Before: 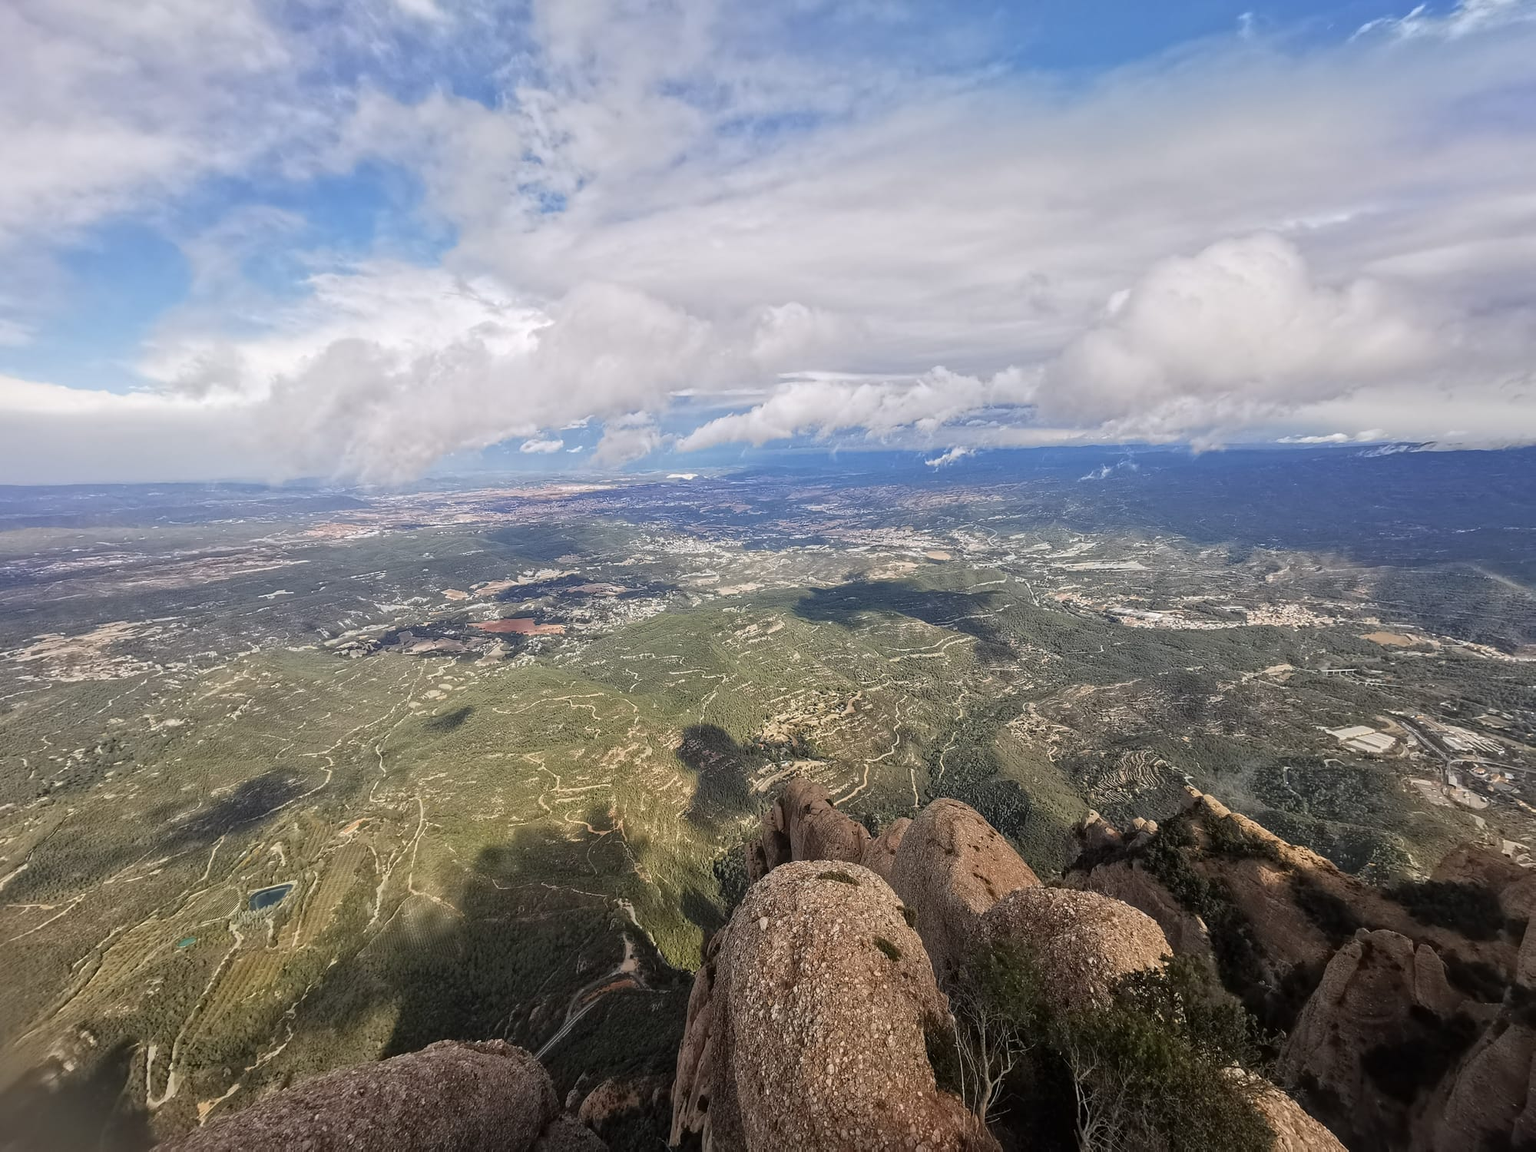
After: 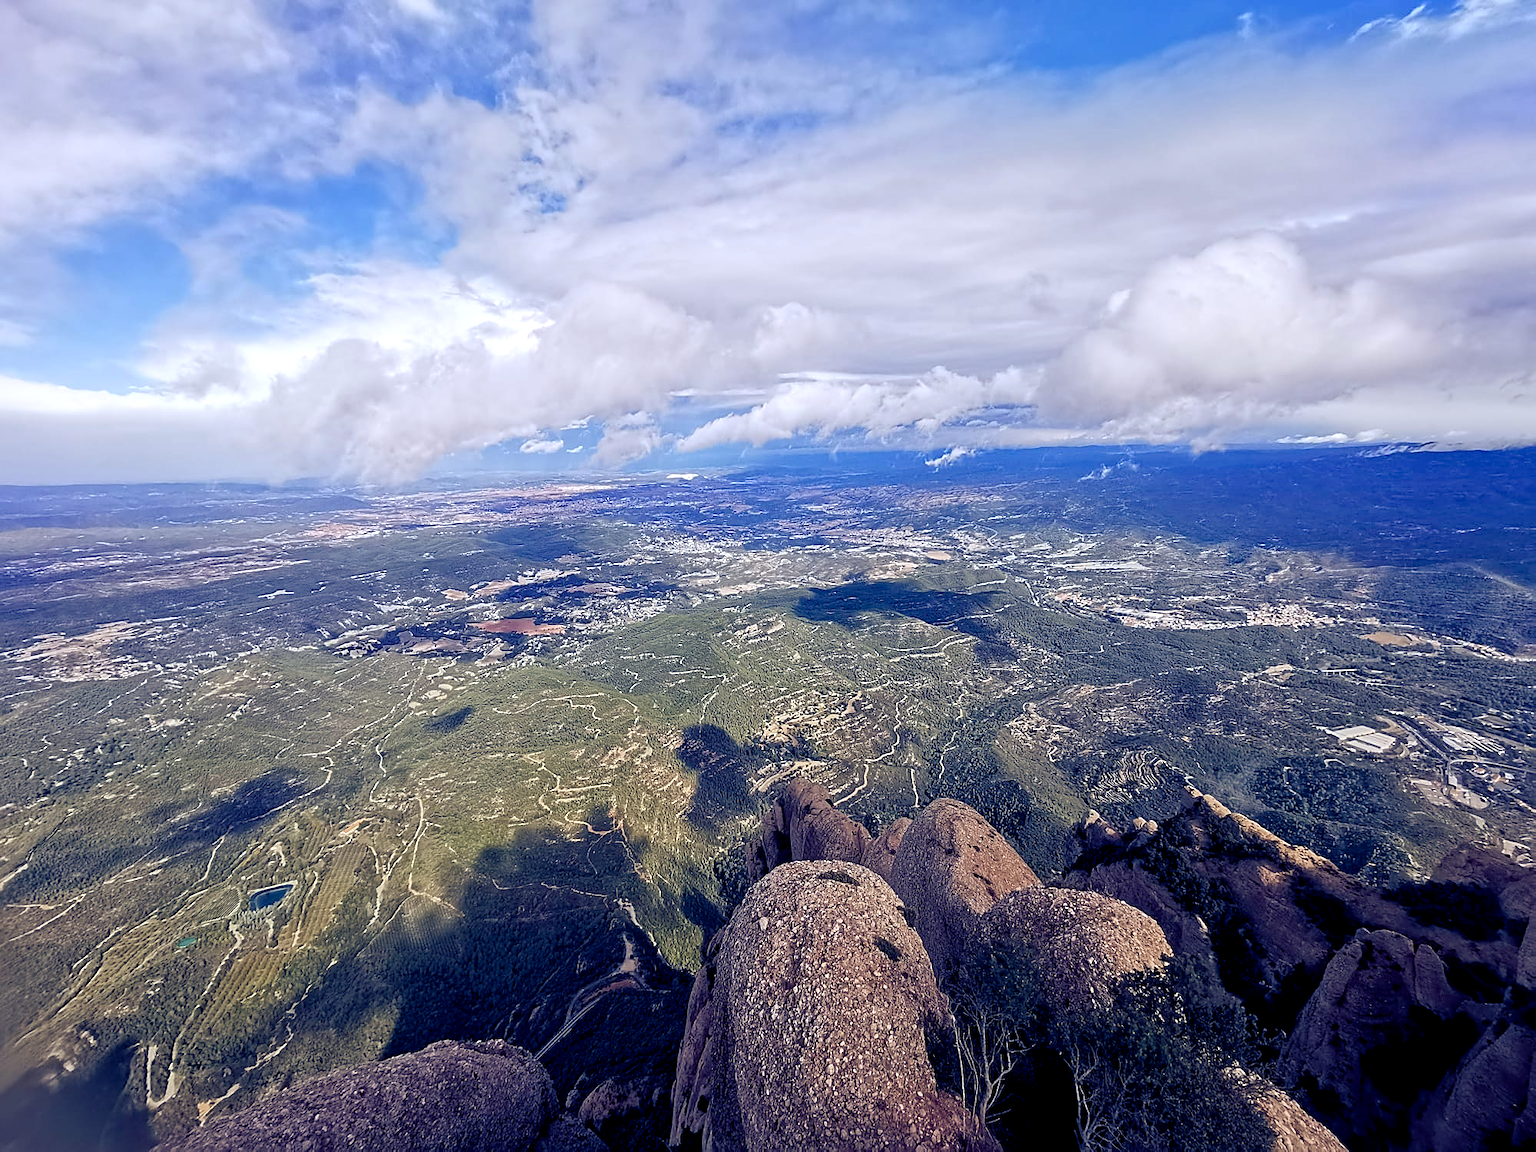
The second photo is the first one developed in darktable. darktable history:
color balance rgb: shadows lift › luminance -41.13%, shadows lift › chroma 14.13%, shadows lift › hue 260°, power › luminance -3.76%, power › chroma 0.56%, power › hue 40.37°, highlights gain › luminance 16.81%, highlights gain › chroma 2.94%, highlights gain › hue 260°, global offset › luminance -0.29%, global offset › chroma 0.31%, global offset › hue 260°, perceptual saturation grading › global saturation 20%, perceptual saturation grading › highlights -13.92%, perceptual saturation grading › shadows 50%
sharpen: amount 0.575
